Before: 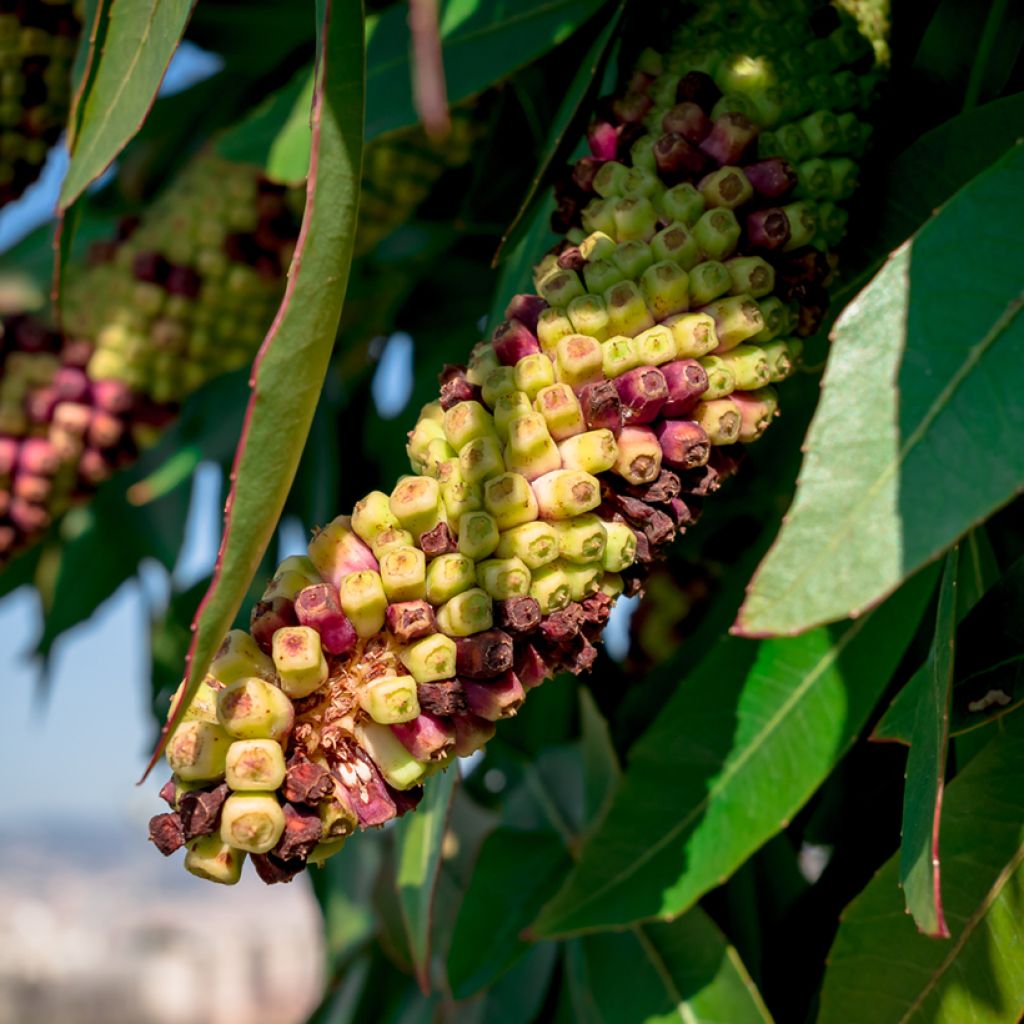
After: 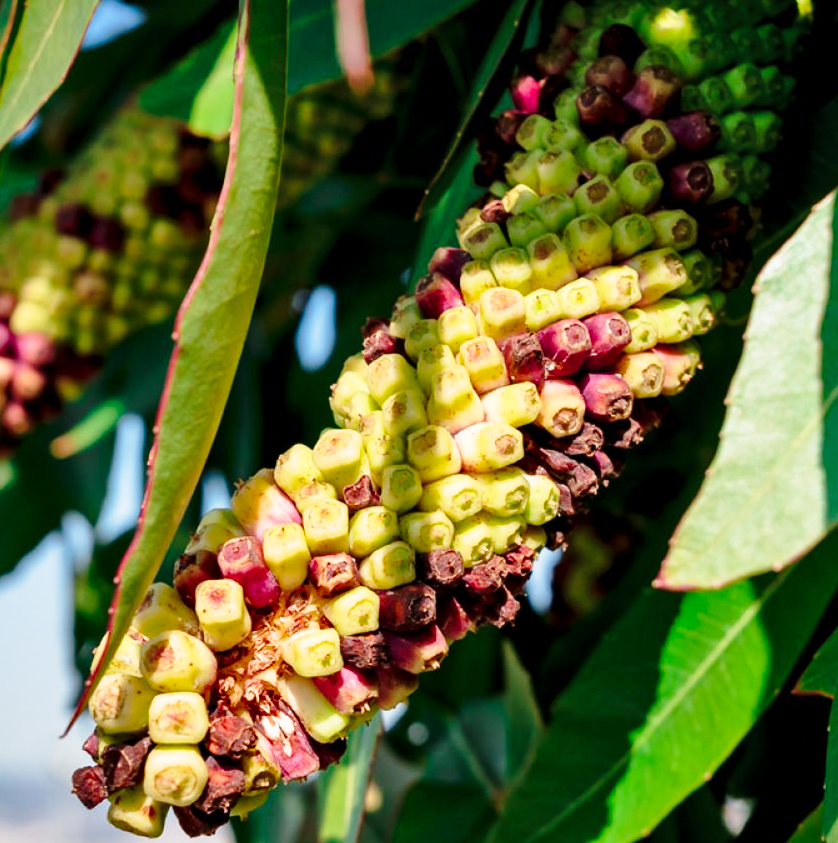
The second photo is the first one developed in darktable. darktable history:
crop and rotate: left 7.564%, top 4.648%, right 10.574%, bottom 12.964%
shadows and highlights: shadows 43.74, white point adjustment -1.57, soften with gaussian
local contrast: mode bilateral grid, contrast 21, coarseness 50, detail 119%, midtone range 0.2
base curve: curves: ch0 [(0, 0) (0.028, 0.03) (0.121, 0.232) (0.46, 0.748) (0.859, 0.968) (1, 1)], preserve colors none
